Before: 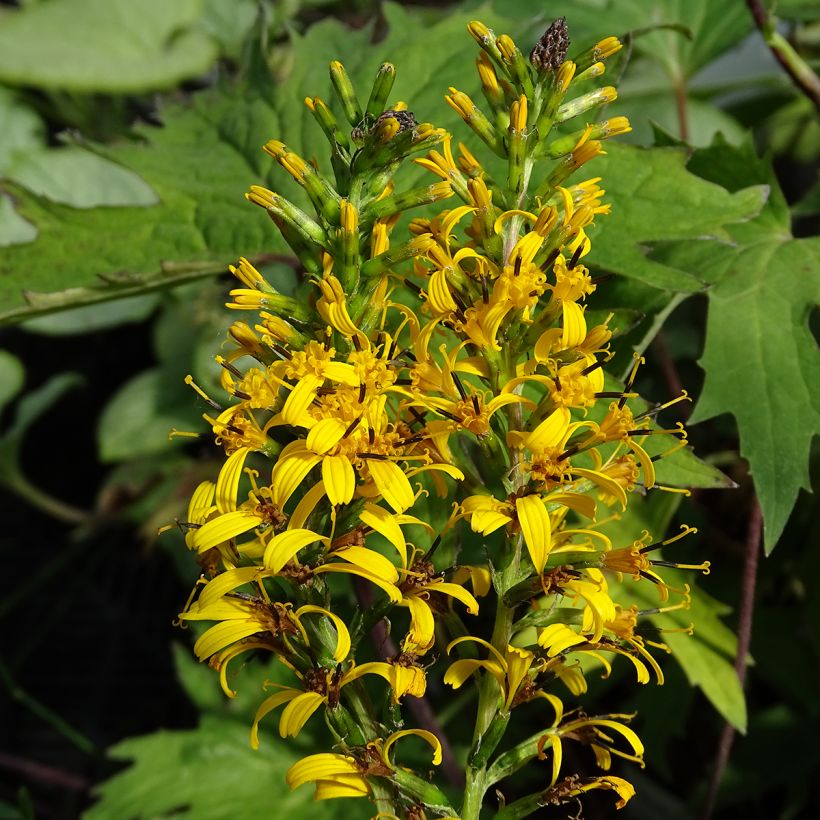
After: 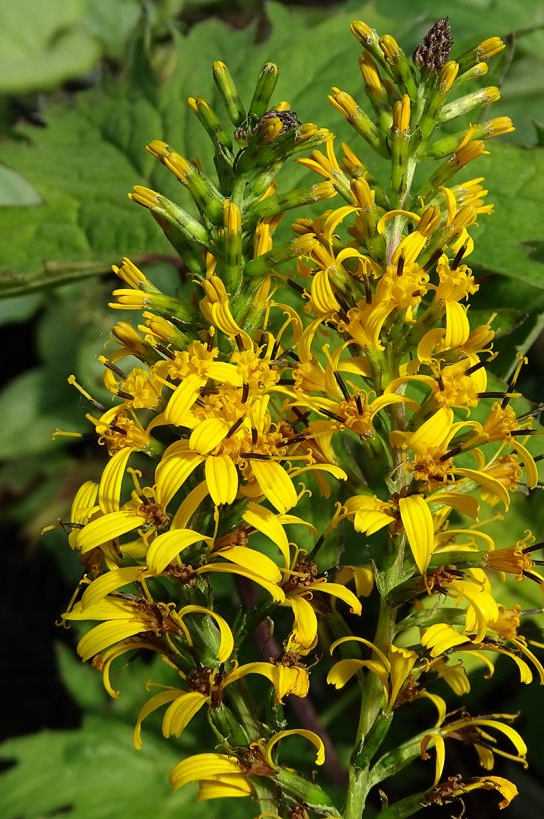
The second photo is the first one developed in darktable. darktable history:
velvia: on, module defaults
crop and rotate: left 14.294%, right 19.289%
